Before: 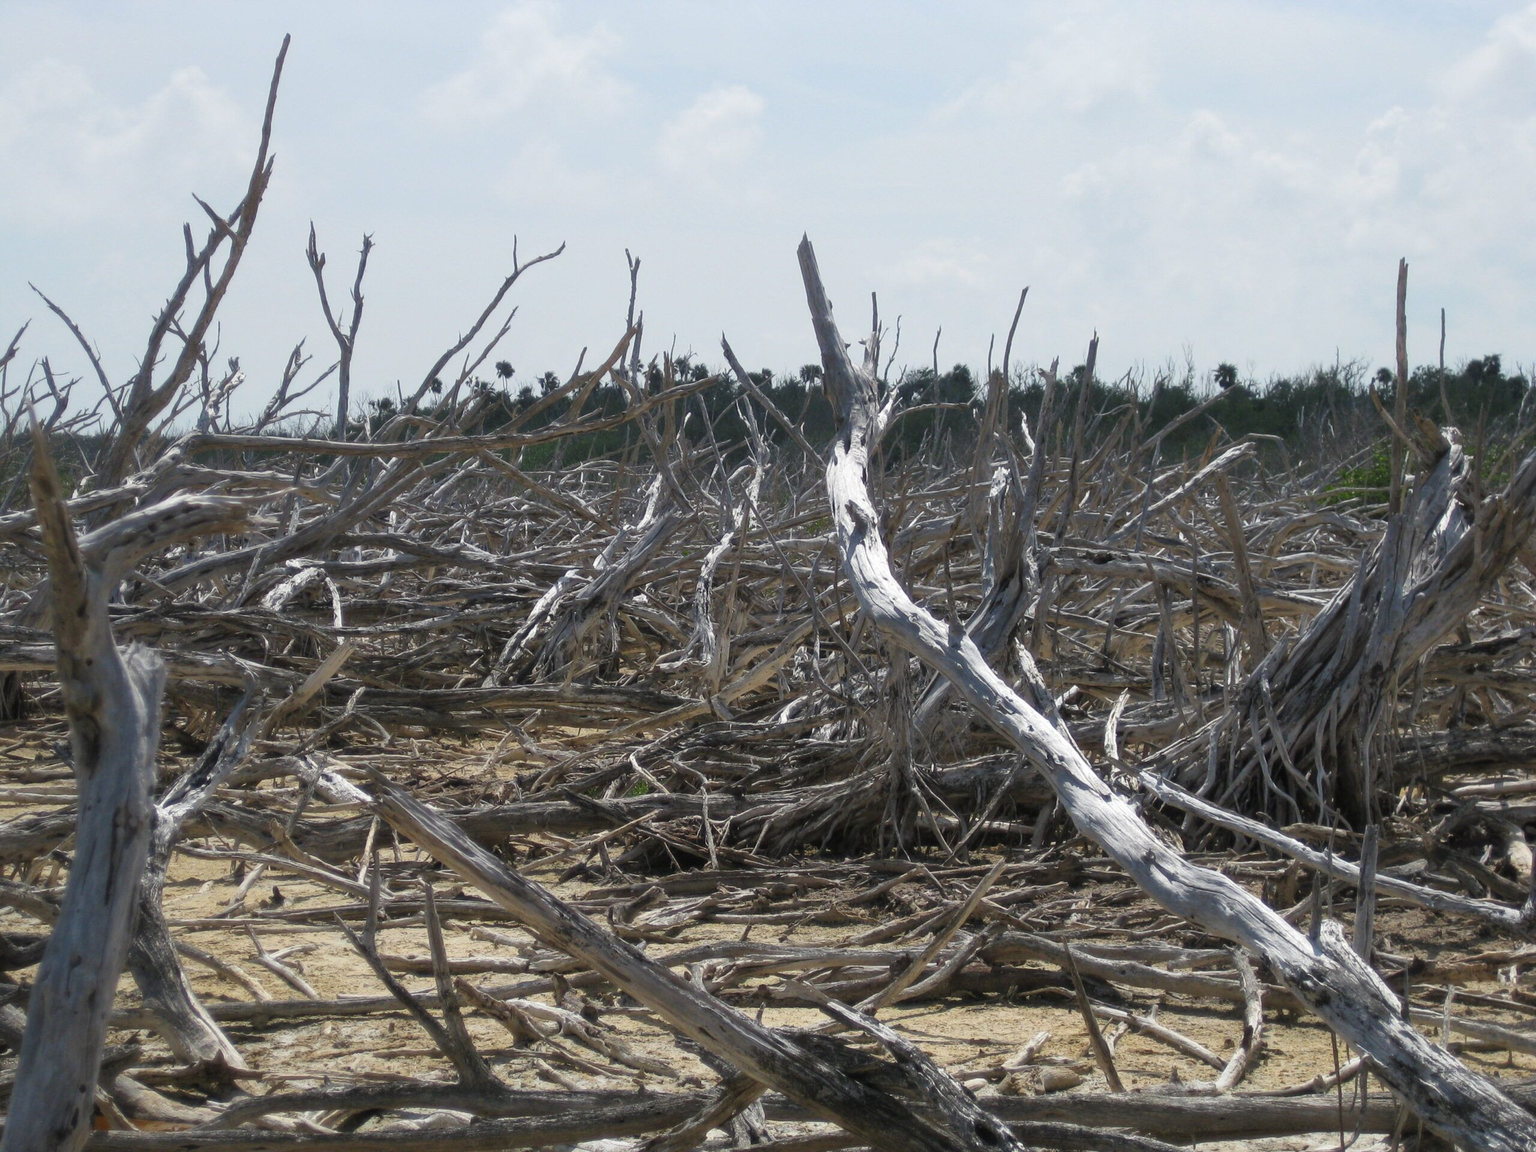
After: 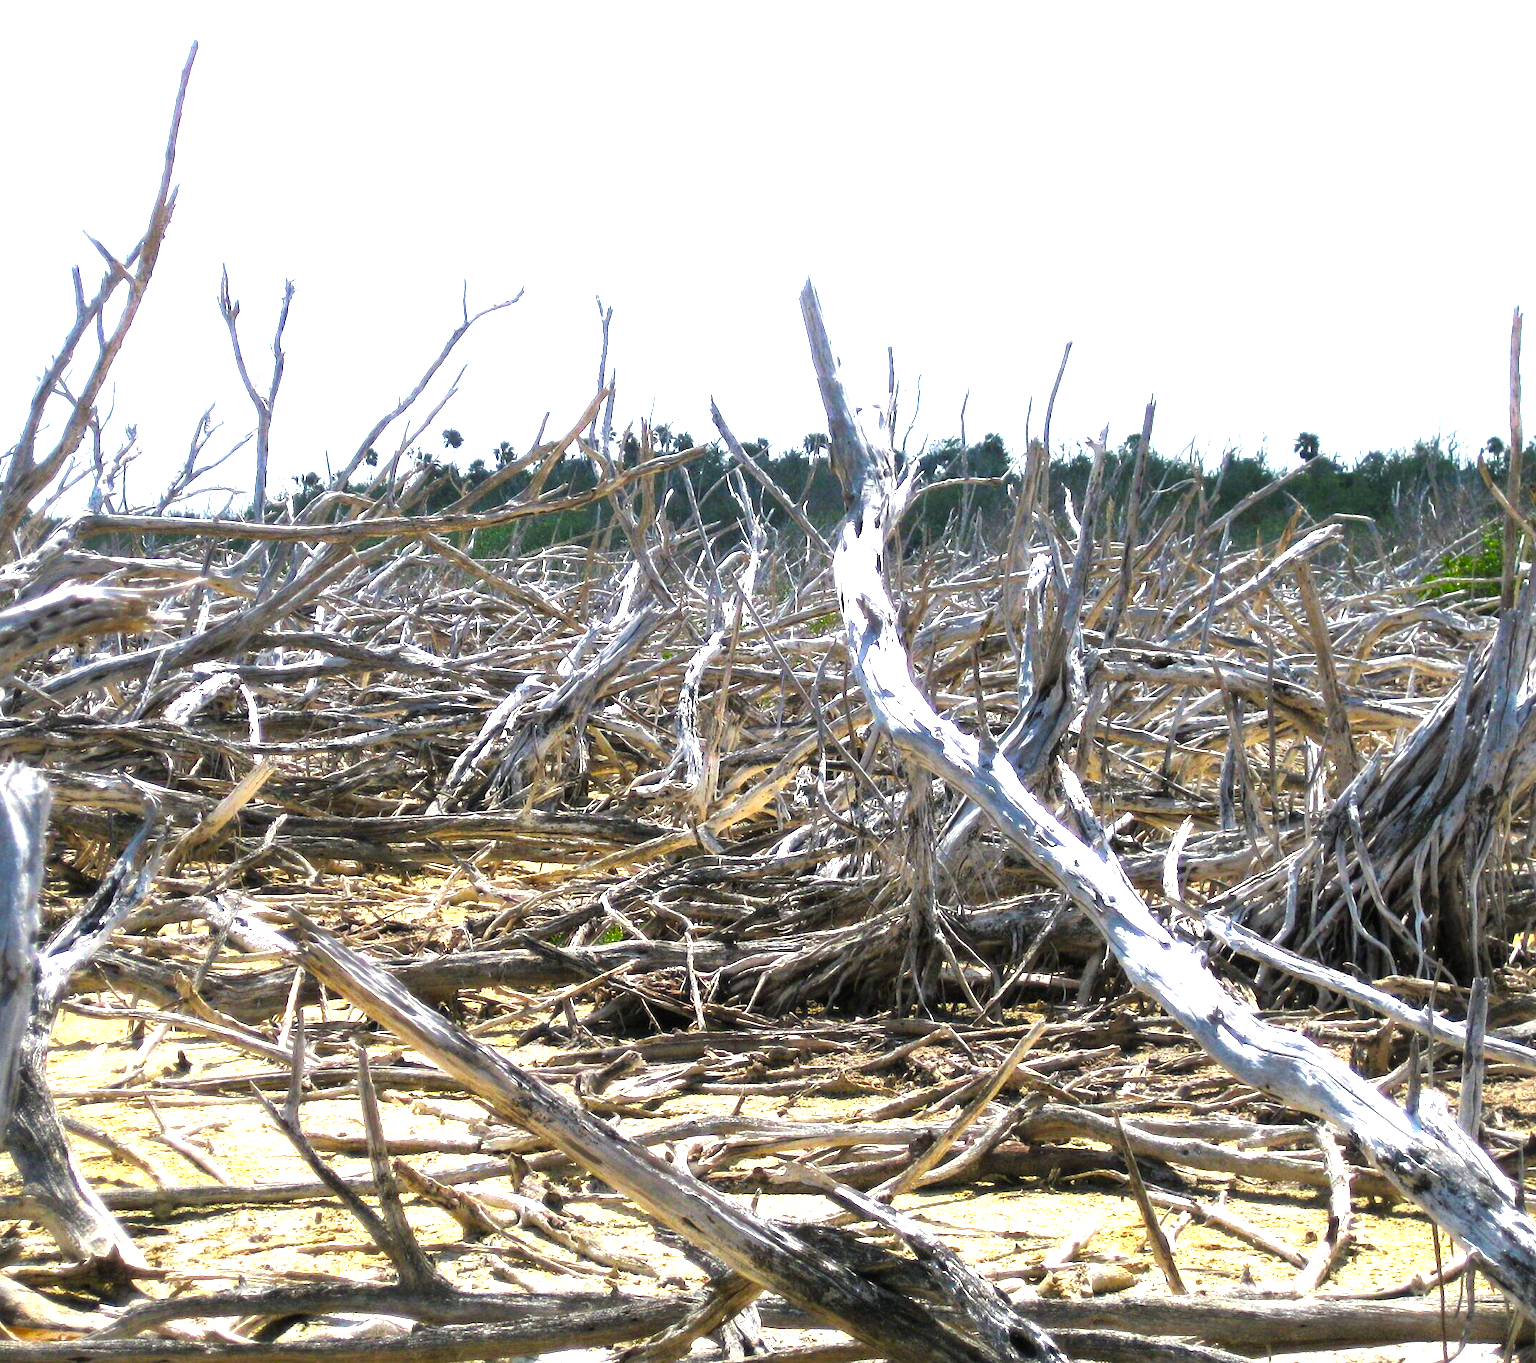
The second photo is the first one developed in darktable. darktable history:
crop: left 8.026%, right 7.374%
color balance rgb: linear chroma grading › global chroma 50%, perceptual saturation grading › global saturation 2.34%, global vibrance 6.64%, contrast 12.71%, saturation formula JzAzBz (2021)
levels: levels [0.012, 0.367, 0.697]
exposure: black level correction 0, exposure 0.5 EV, compensate highlight preservation false
